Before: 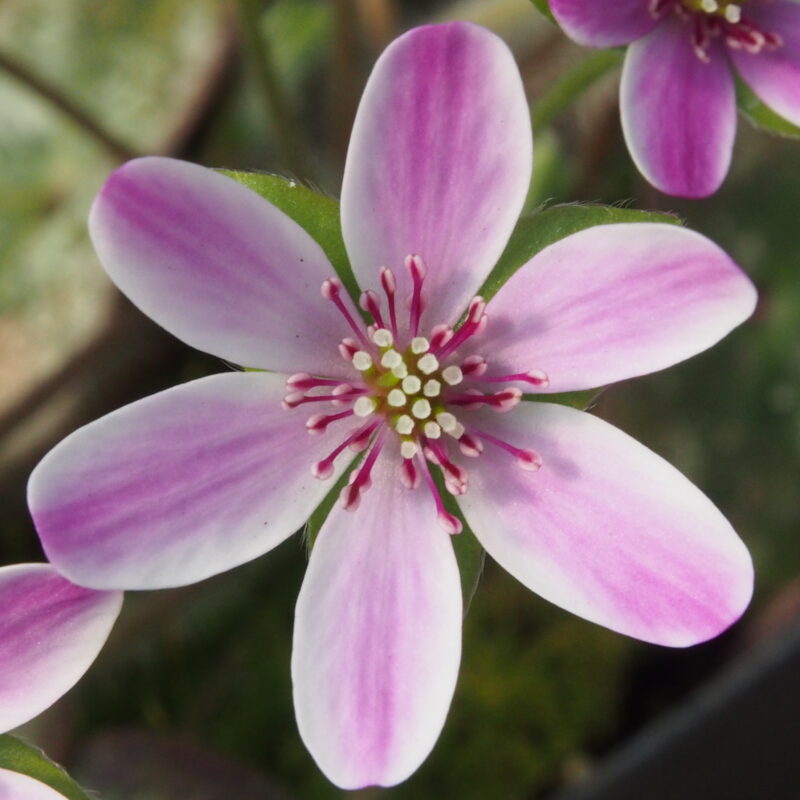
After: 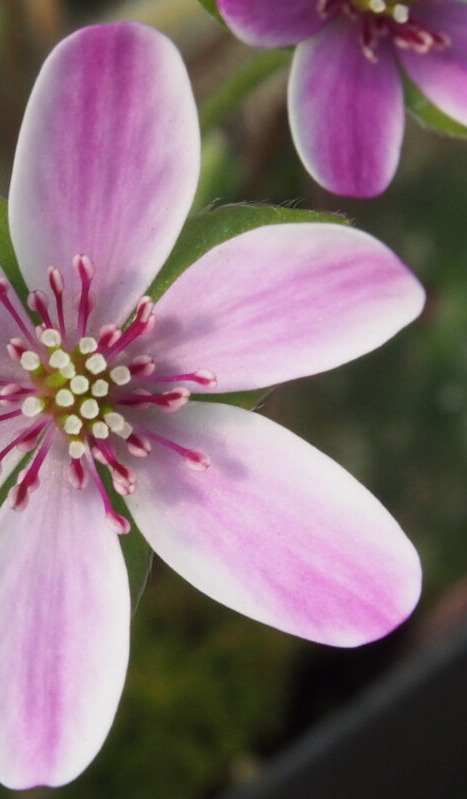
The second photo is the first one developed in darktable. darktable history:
crop: left 41.545%
contrast brightness saturation: contrast 0.015, saturation -0.045
